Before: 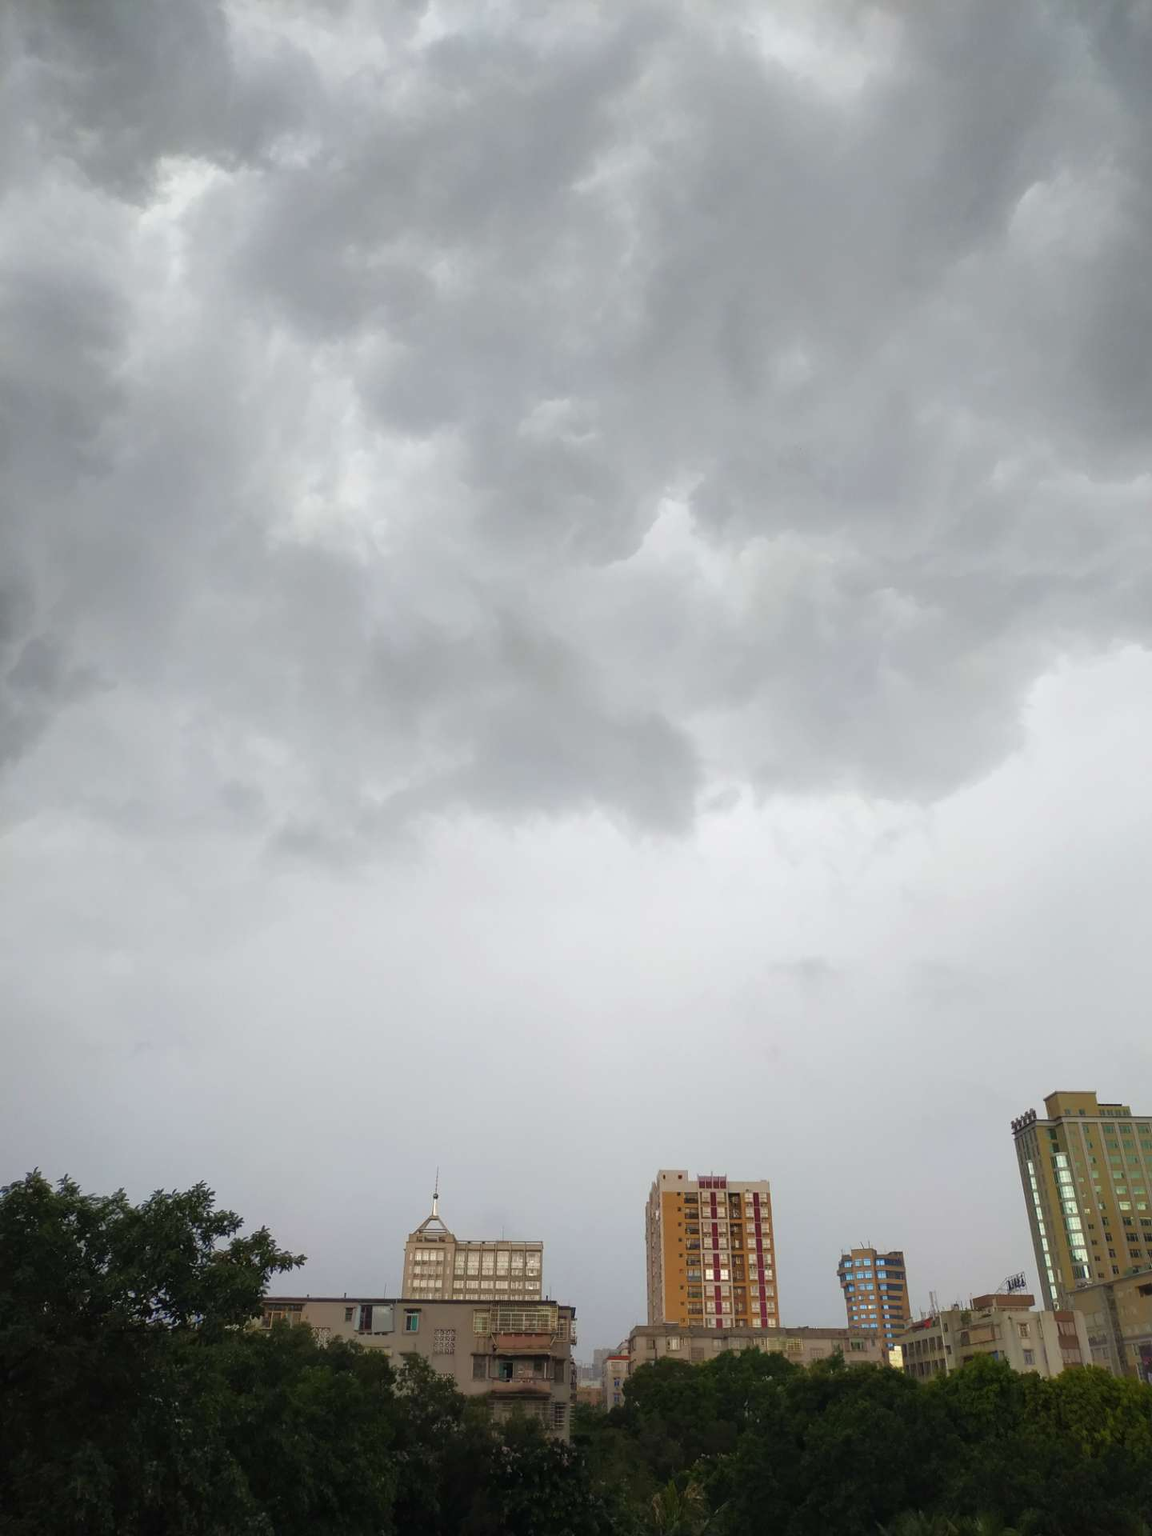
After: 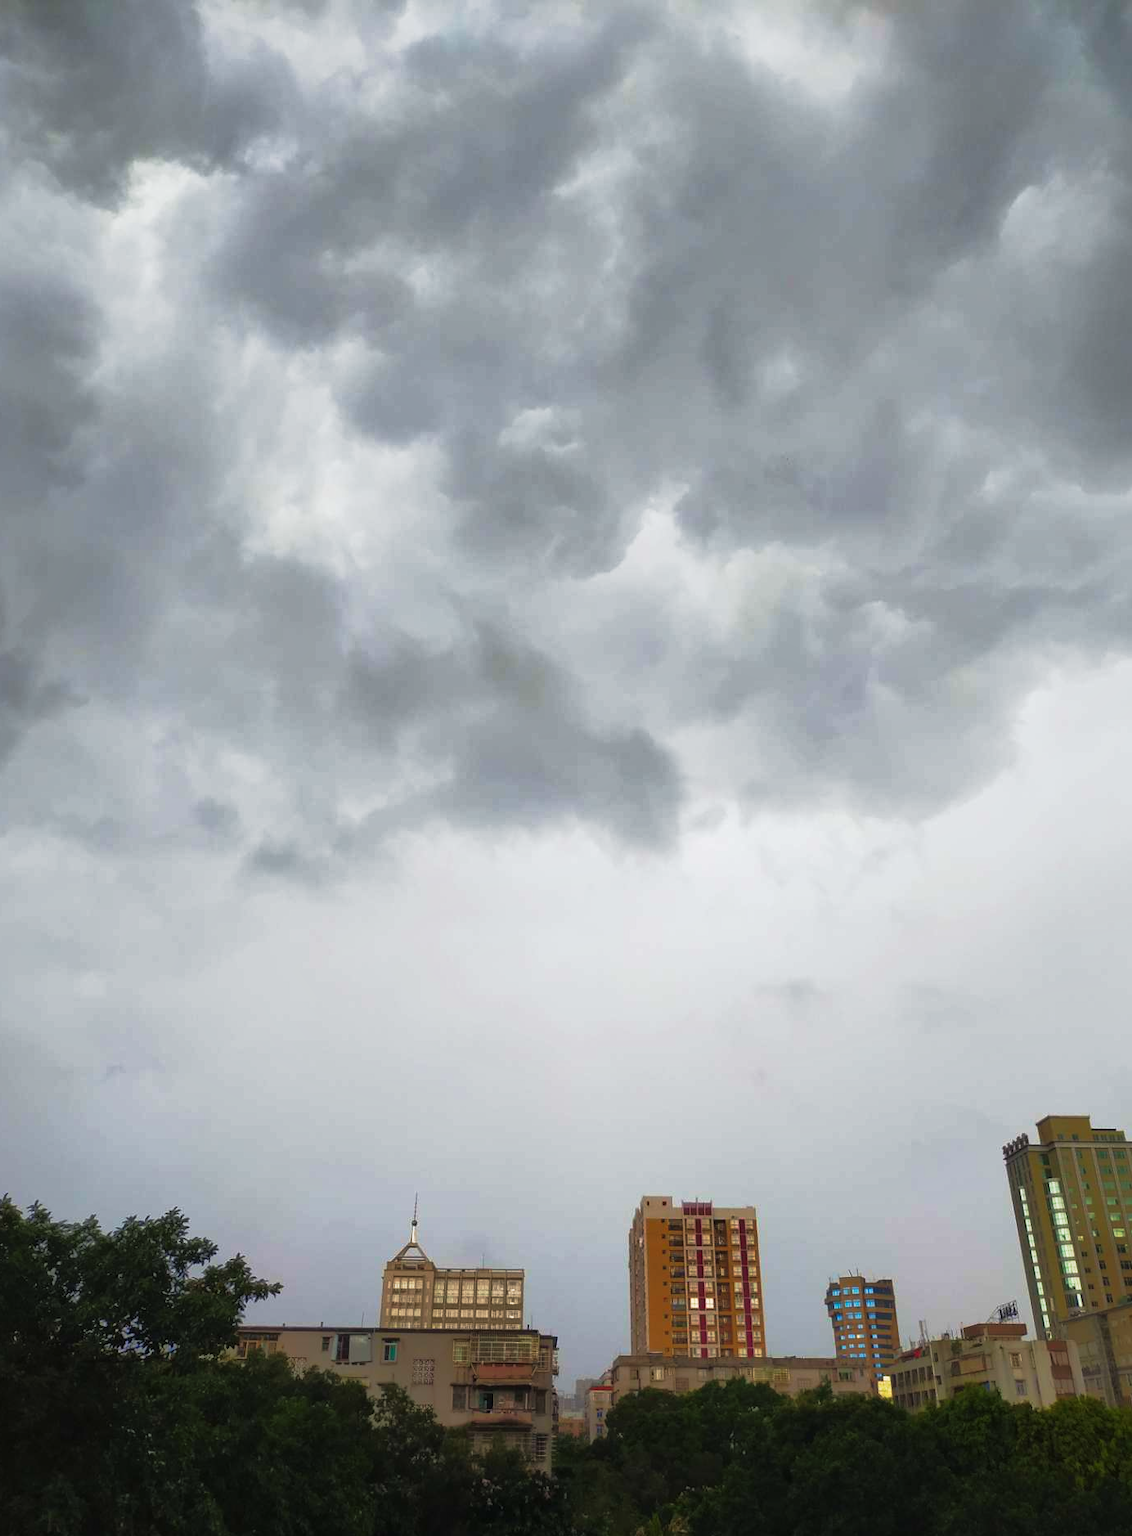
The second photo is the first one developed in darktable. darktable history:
tone curve: curves: ch0 [(0, 0) (0.003, 0.007) (0.011, 0.01) (0.025, 0.016) (0.044, 0.025) (0.069, 0.036) (0.1, 0.052) (0.136, 0.073) (0.177, 0.103) (0.224, 0.135) (0.277, 0.177) (0.335, 0.233) (0.399, 0.303) (0.468, 0.376) (0.543, 0.469) (0.623, 0.581) (0.709, 0.723) (0.801, 0.863) (0.898, 0.938) (1, 1)], preserve colors none
shadows and highlights: on, module defaults
crop and rotate: left 2.689%, right 1.124%, bottom 2.147%
contrast brightness saturation: saturation 0.127
